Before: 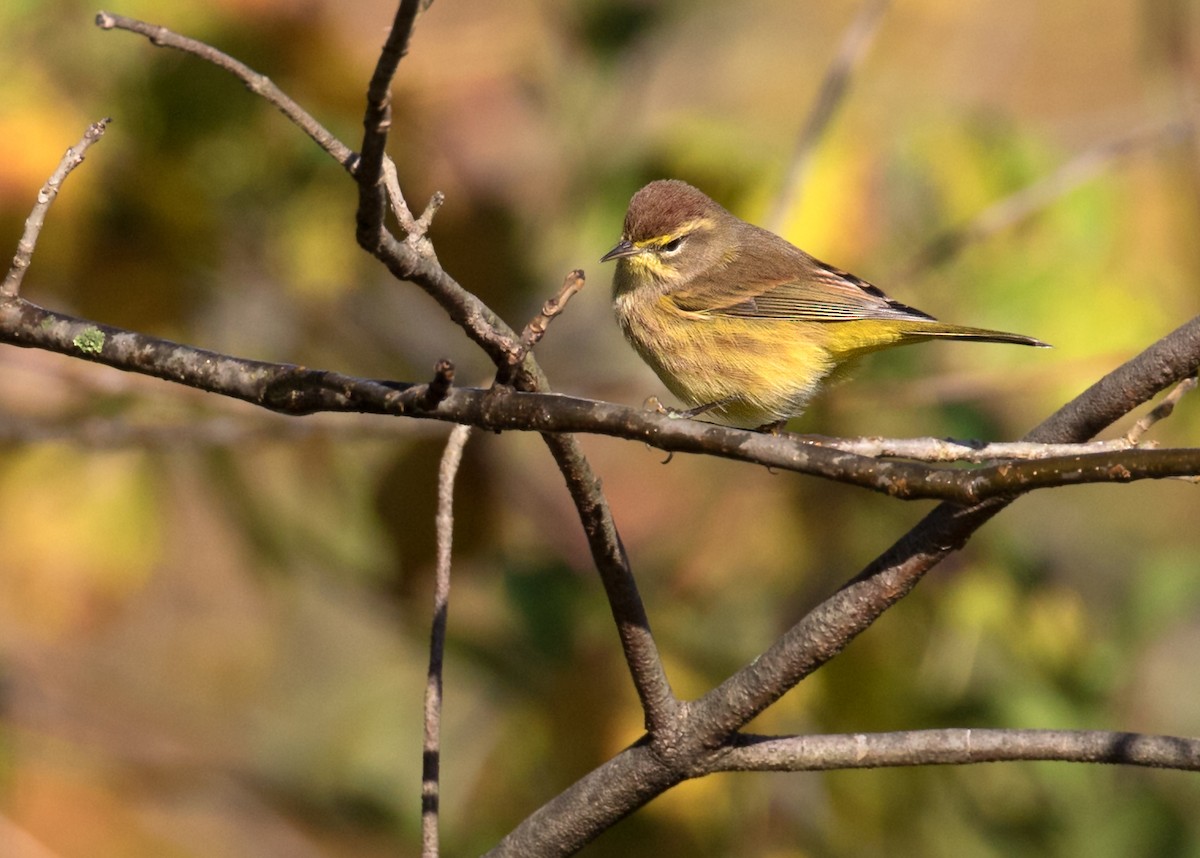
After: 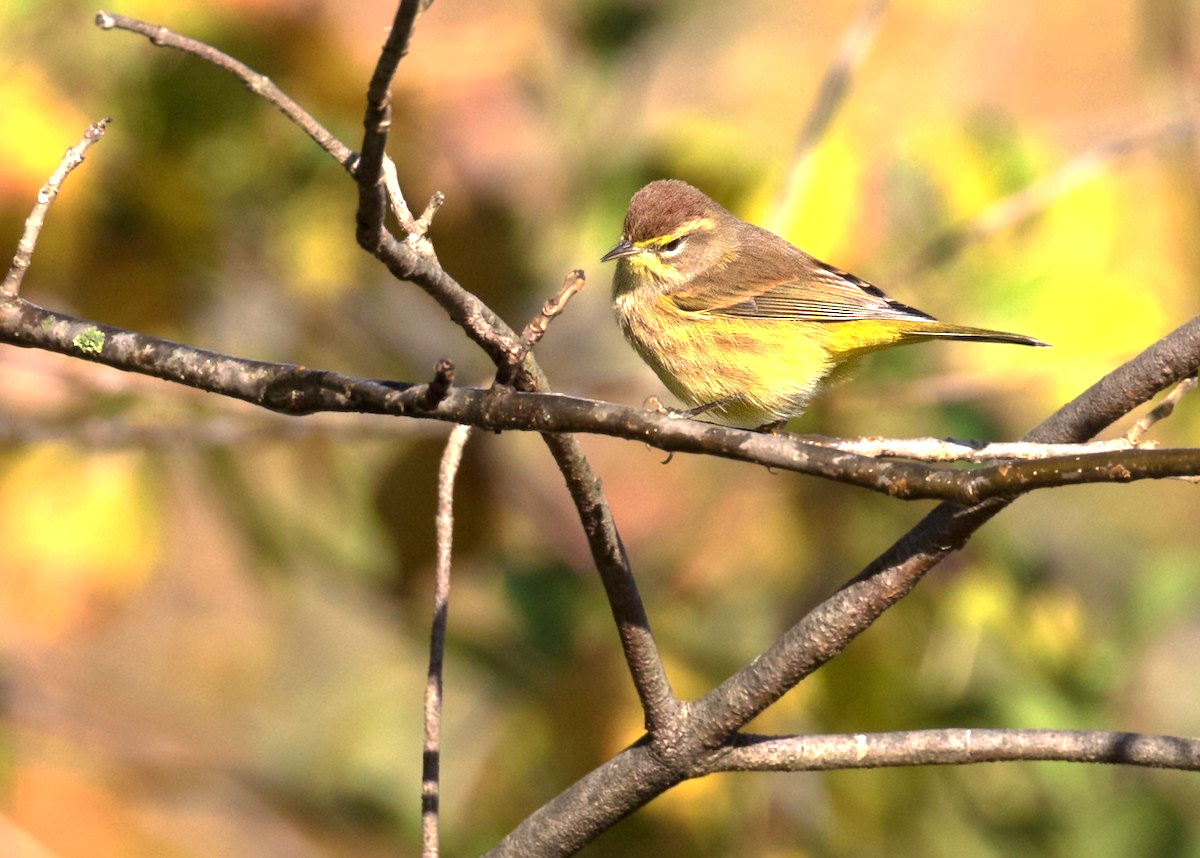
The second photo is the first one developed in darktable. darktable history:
exposure: black level correction 0, exposure 1.001 EV, compensate highlight preservation false
base curve: curves: ch0 [(0, 0) (0.74, 0.67) (1, 1)], preserve colors none
